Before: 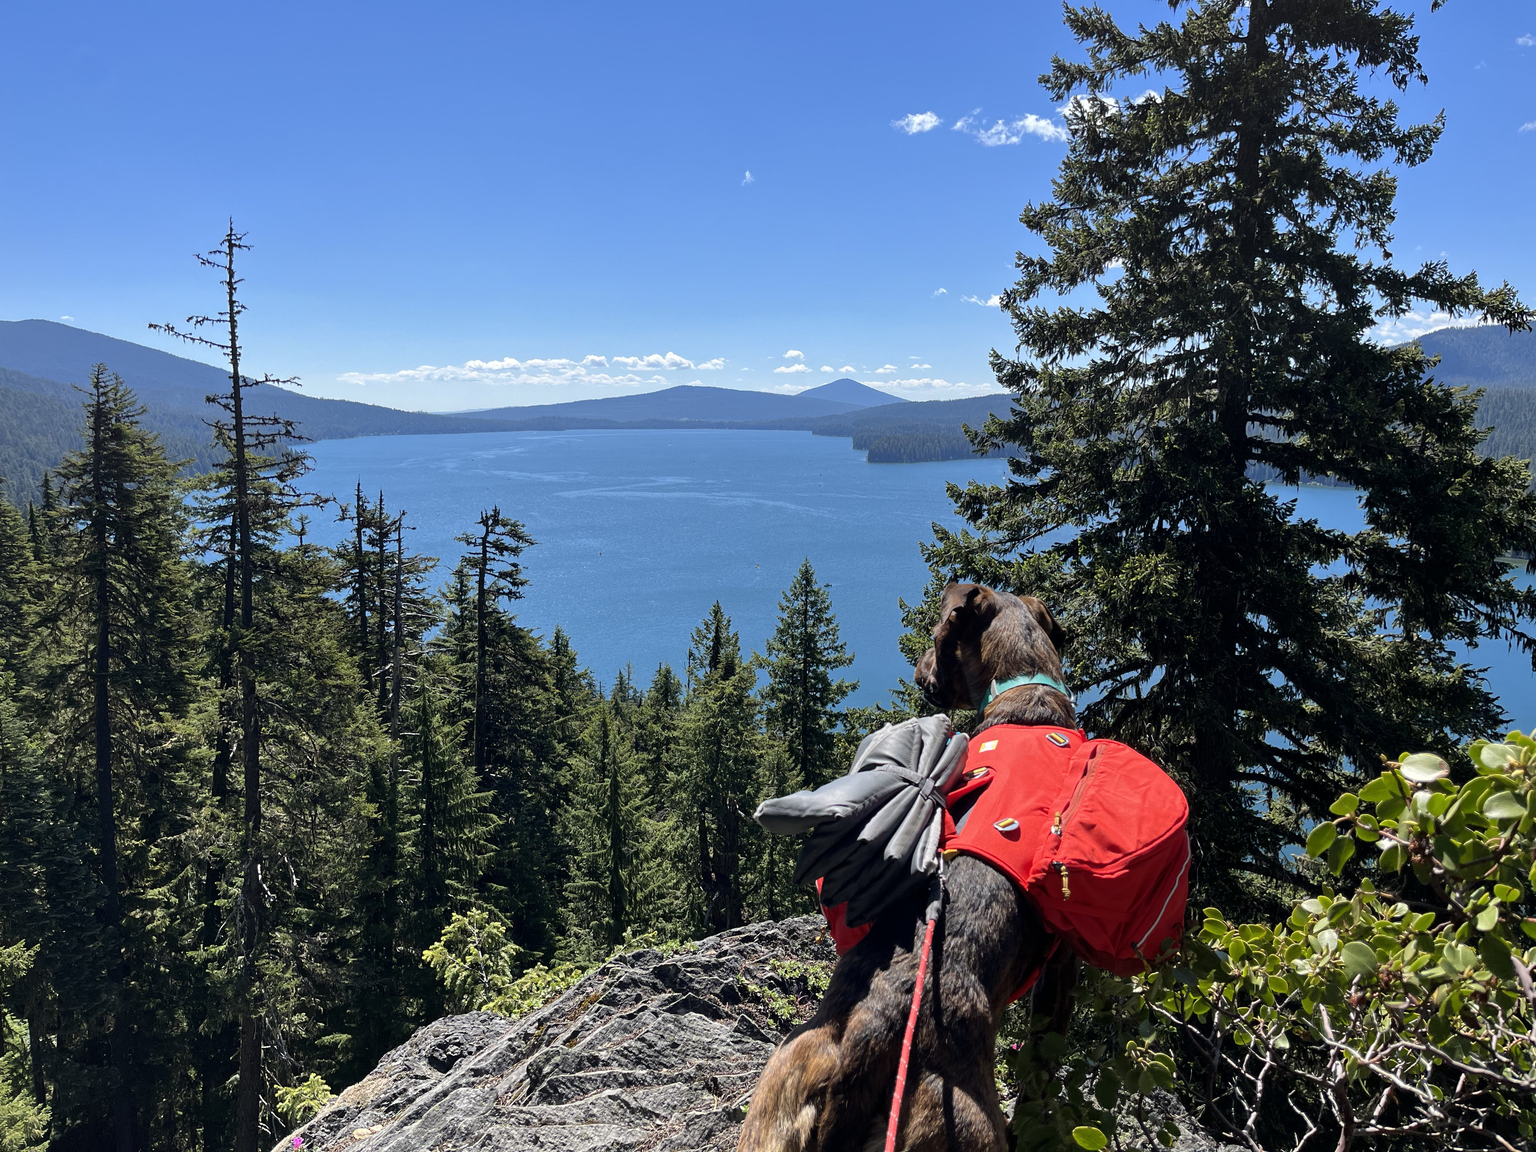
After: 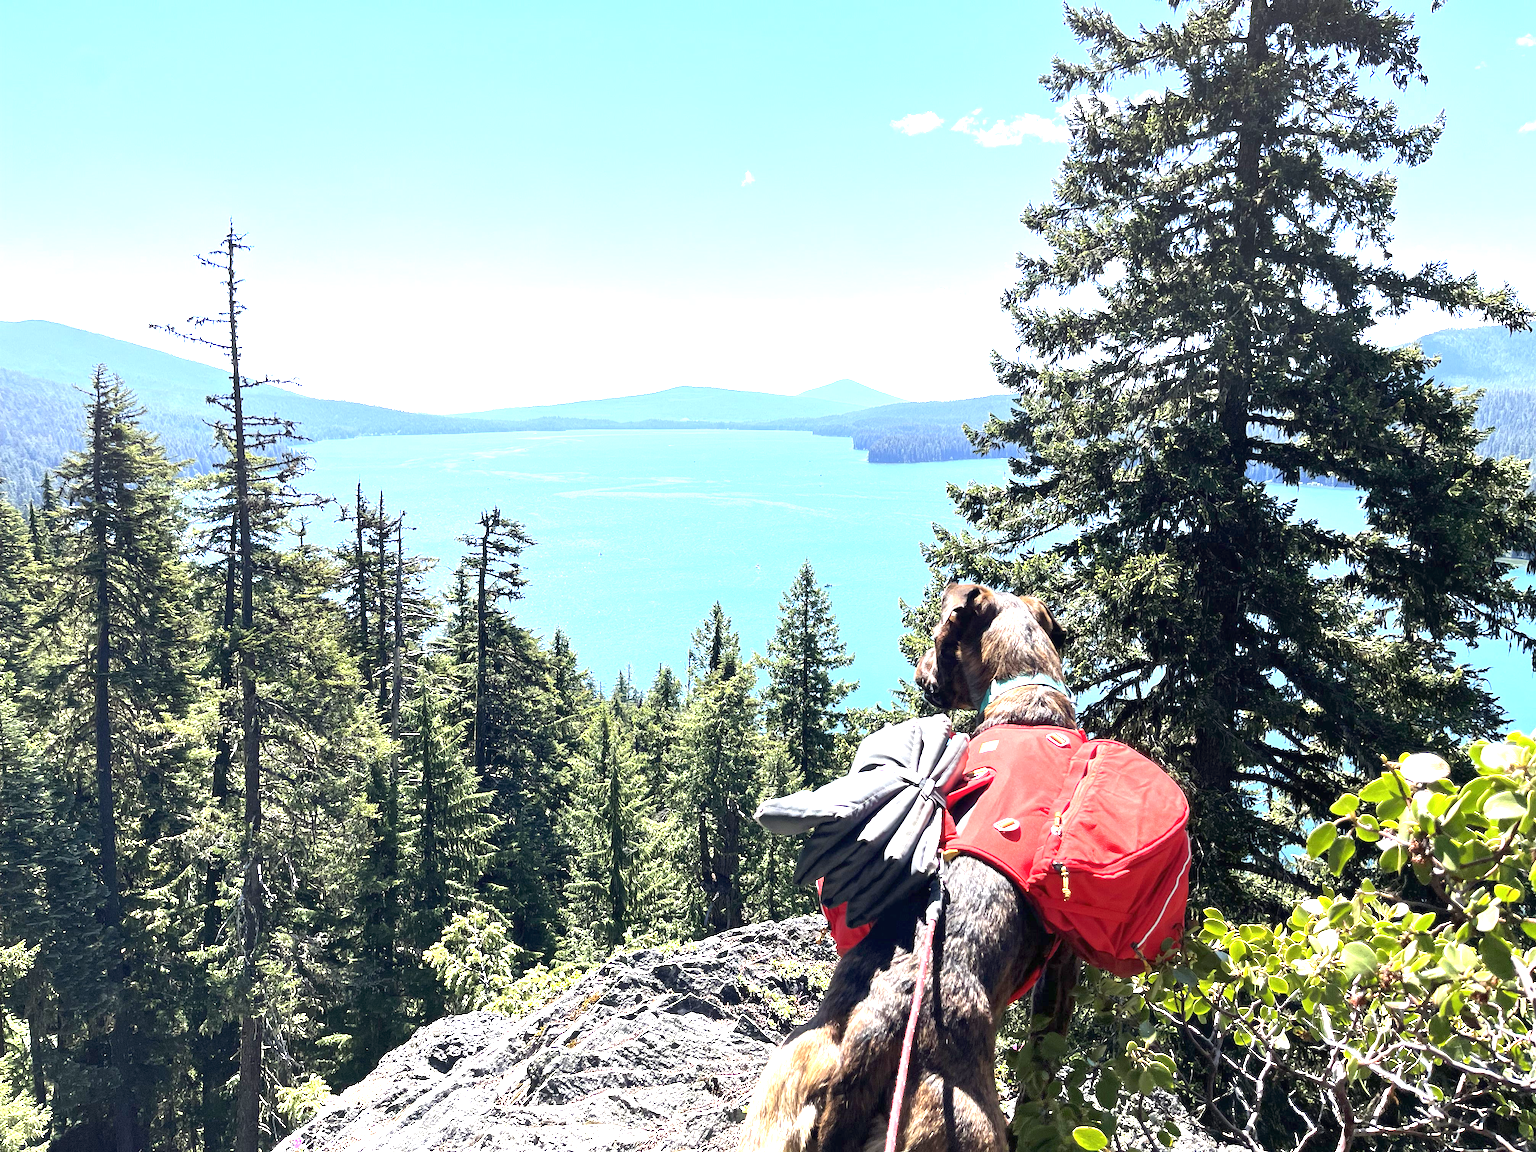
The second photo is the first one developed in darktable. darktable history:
exposure: black level correction 0, exposure 2.136 EV, compensate exposure bias true, compensate highlight preservation false
